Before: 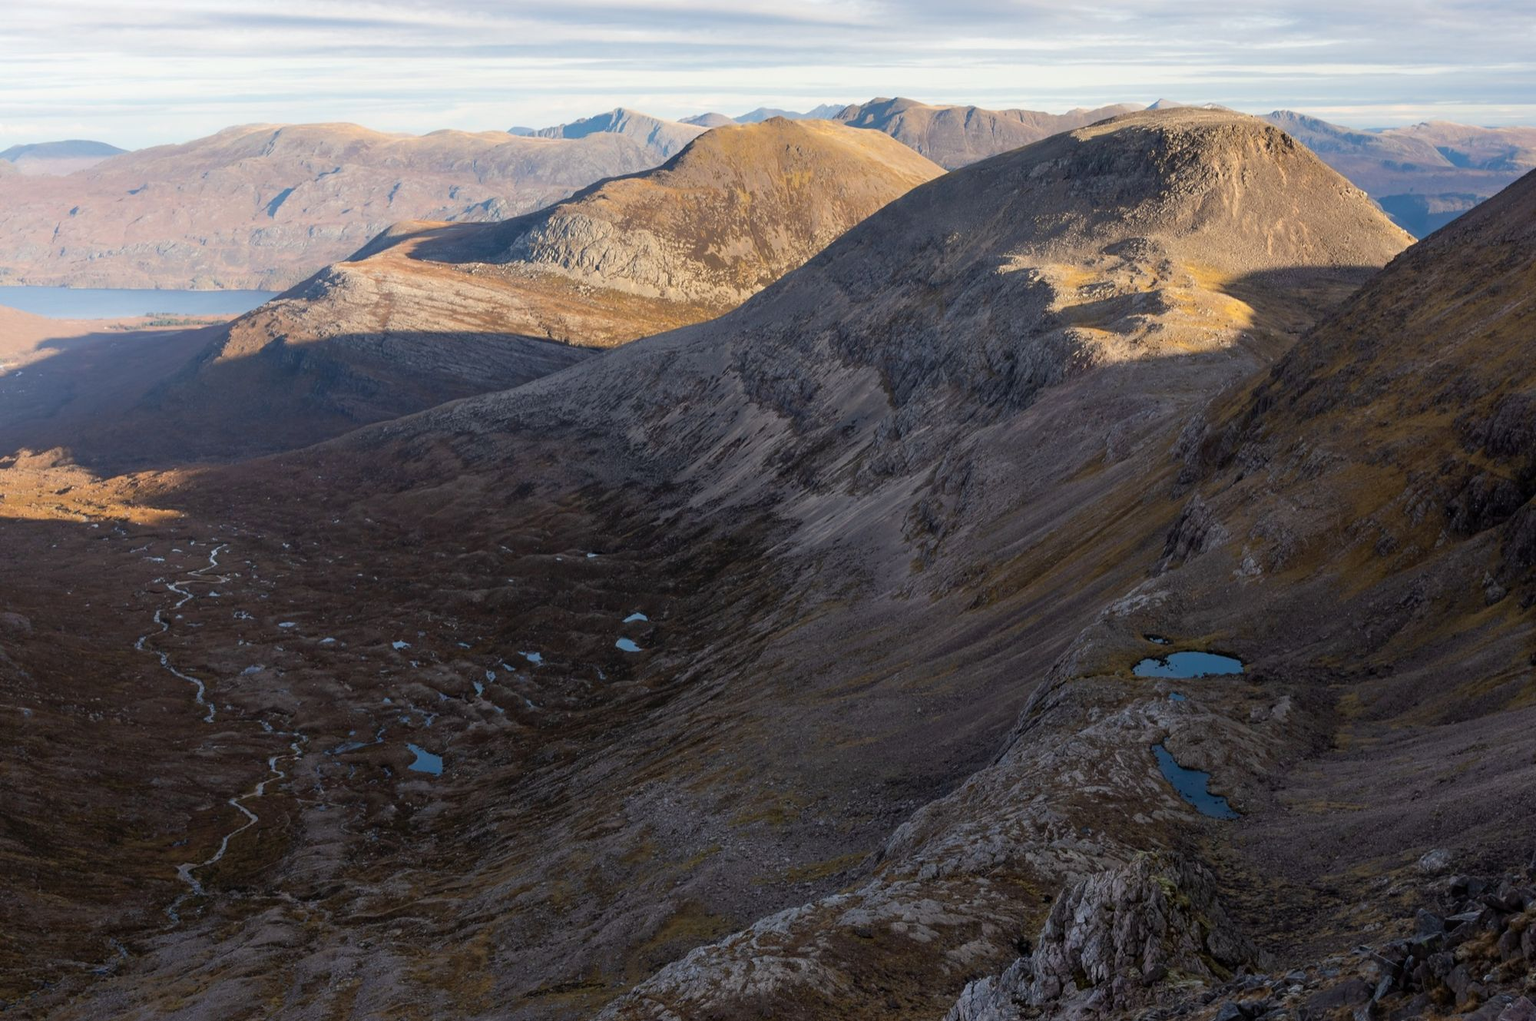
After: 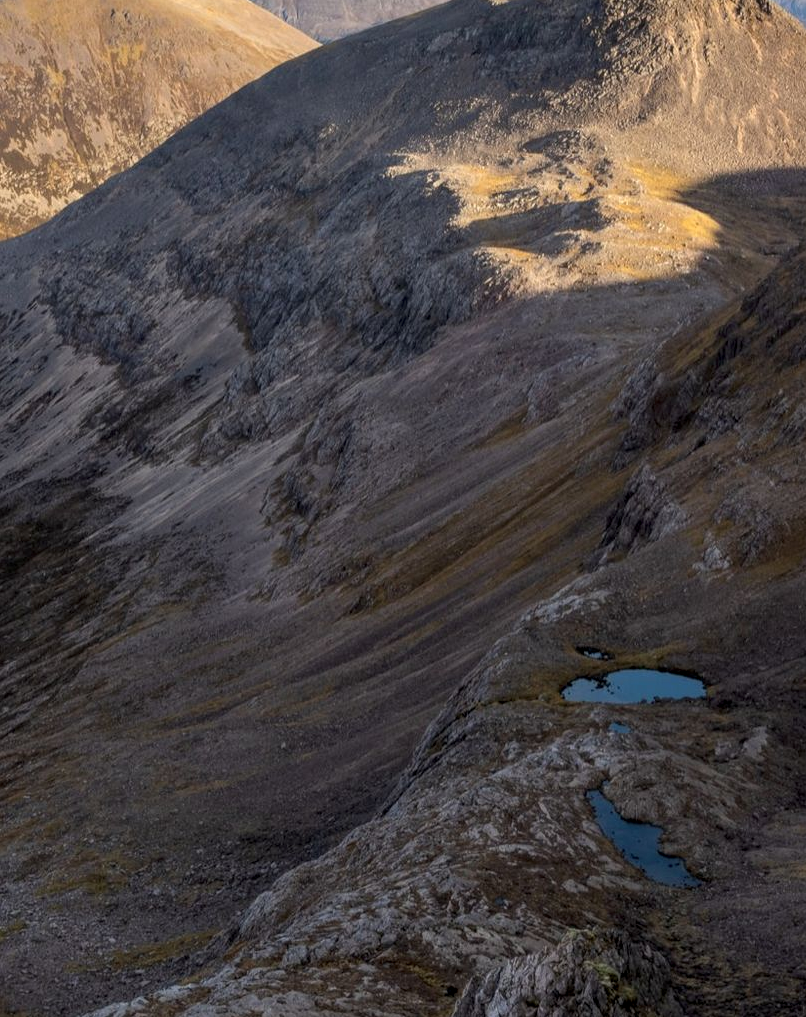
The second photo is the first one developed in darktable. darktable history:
crop: left 45.667%, top 13.471%, right 14.019%, bottom 9.963%
local contrast: on, module defaults
